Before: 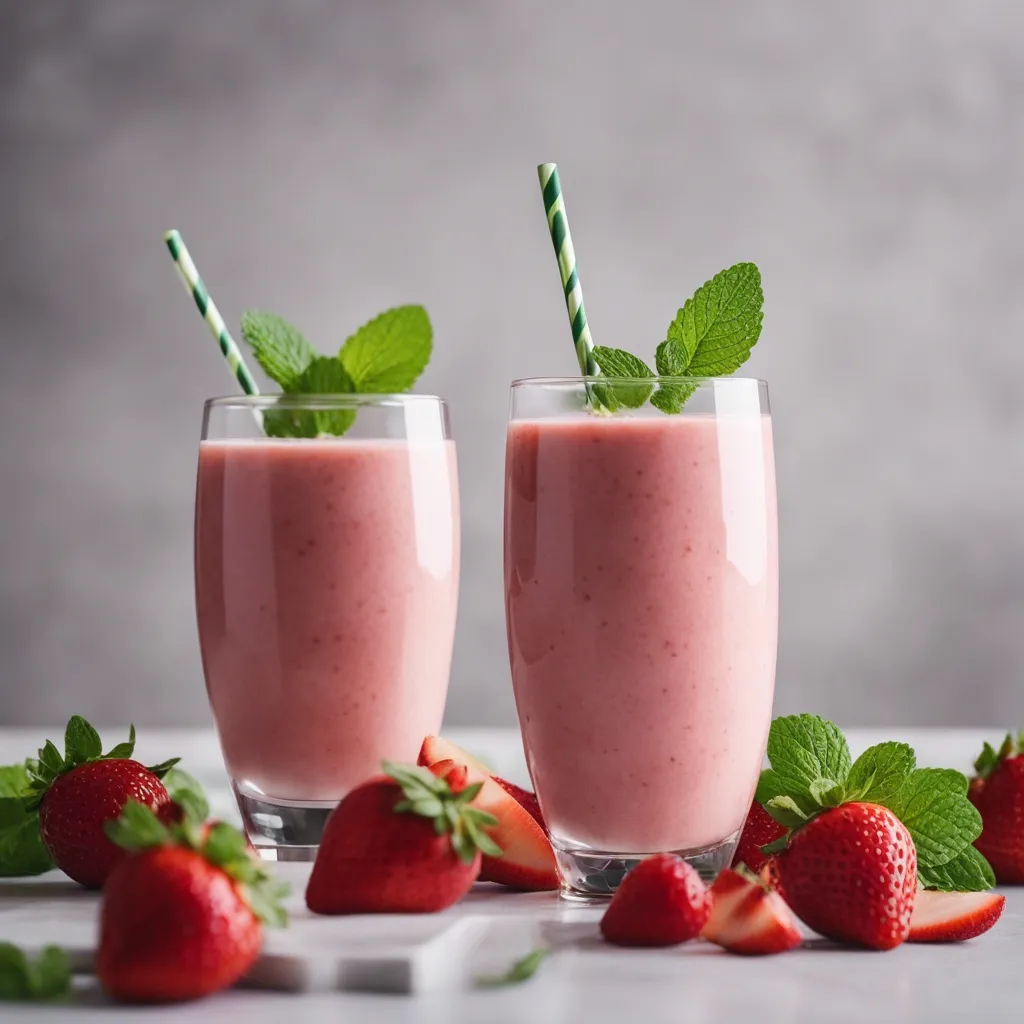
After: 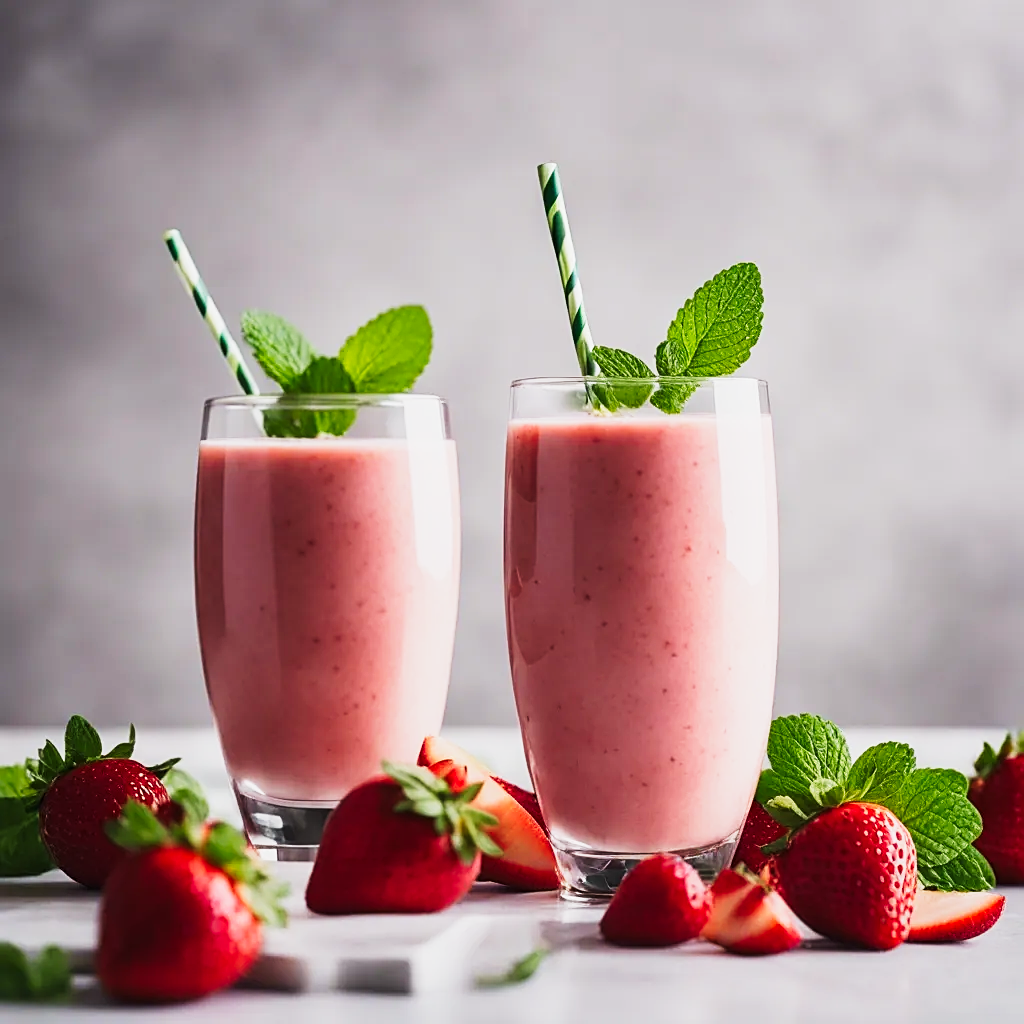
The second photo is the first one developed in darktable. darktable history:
tone curve: curves: ch0 [(0, 0.001) (0.139, 0.096) (0.311, 0.278) (0.495, 0.531) (0.718, 0.816) (0.841, 0.909) (1, 0.967)]; ch1 [(0, 0) (0.272, 0.249) (0.388, 0.385) (0.469, 0.456) (0.495, 0.497) (0.538, 0.554) (0.578, 0.605) (0.707, 0.778) (1, 1)]; ch2 [(0, 0) (0.125, 0.089) (0.353, 0.329) (0.443, 0.408) (0.502, 0.499) (0.557, 0.542) (0.608, 0.635) (1, 1)], preserve colors none
sharpen: on, module defaults
